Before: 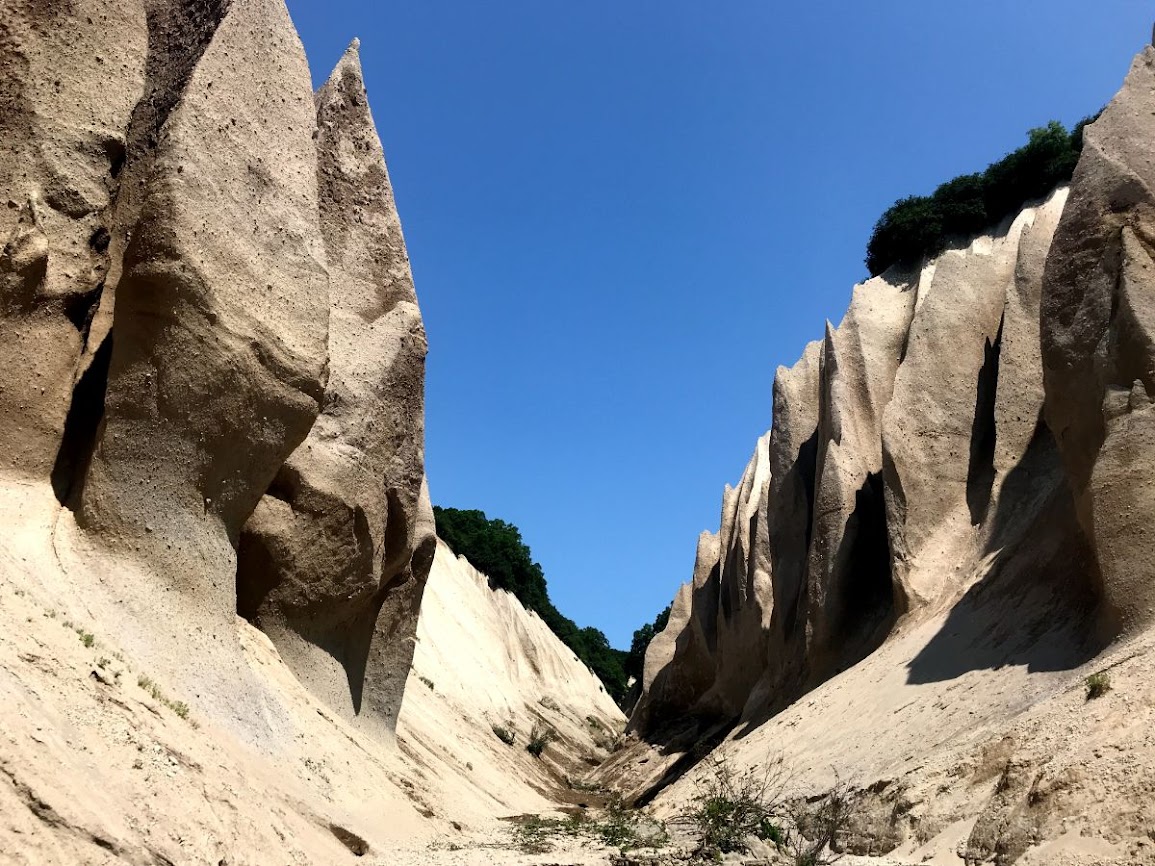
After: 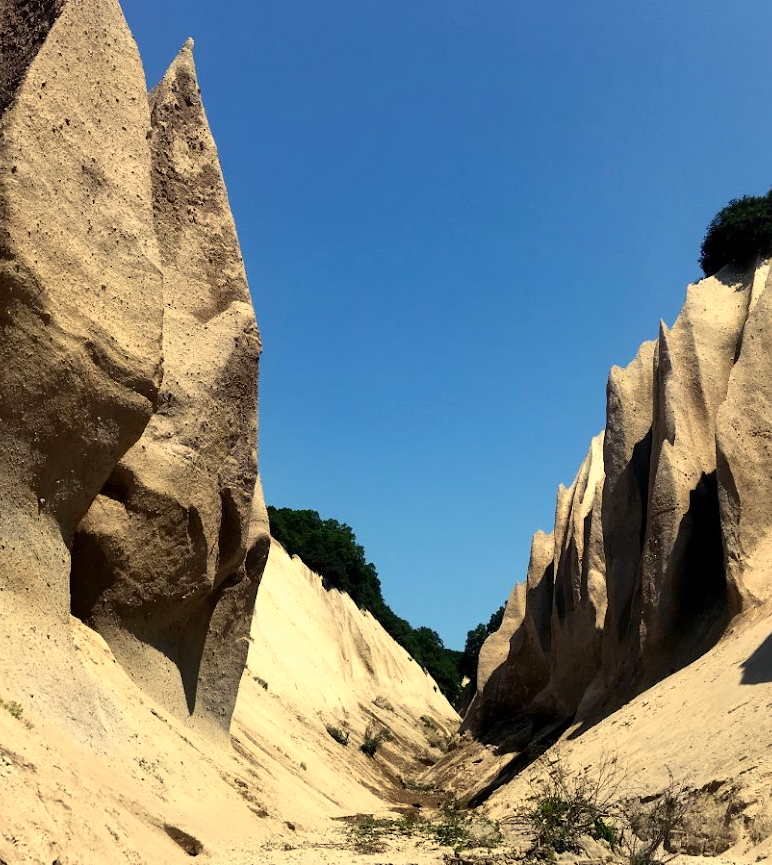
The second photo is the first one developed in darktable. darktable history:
color balance rgb: shadows lift › chroma 1.05%, shadows lift › hue 29.76°, highlights gain › chroma 7.882%, highlights gain › hue 82.06°, perceptual saturation grading › global saturation 0.511%, global vibrance 20%
crop and rotate: left 14.412%, right 18.682%
